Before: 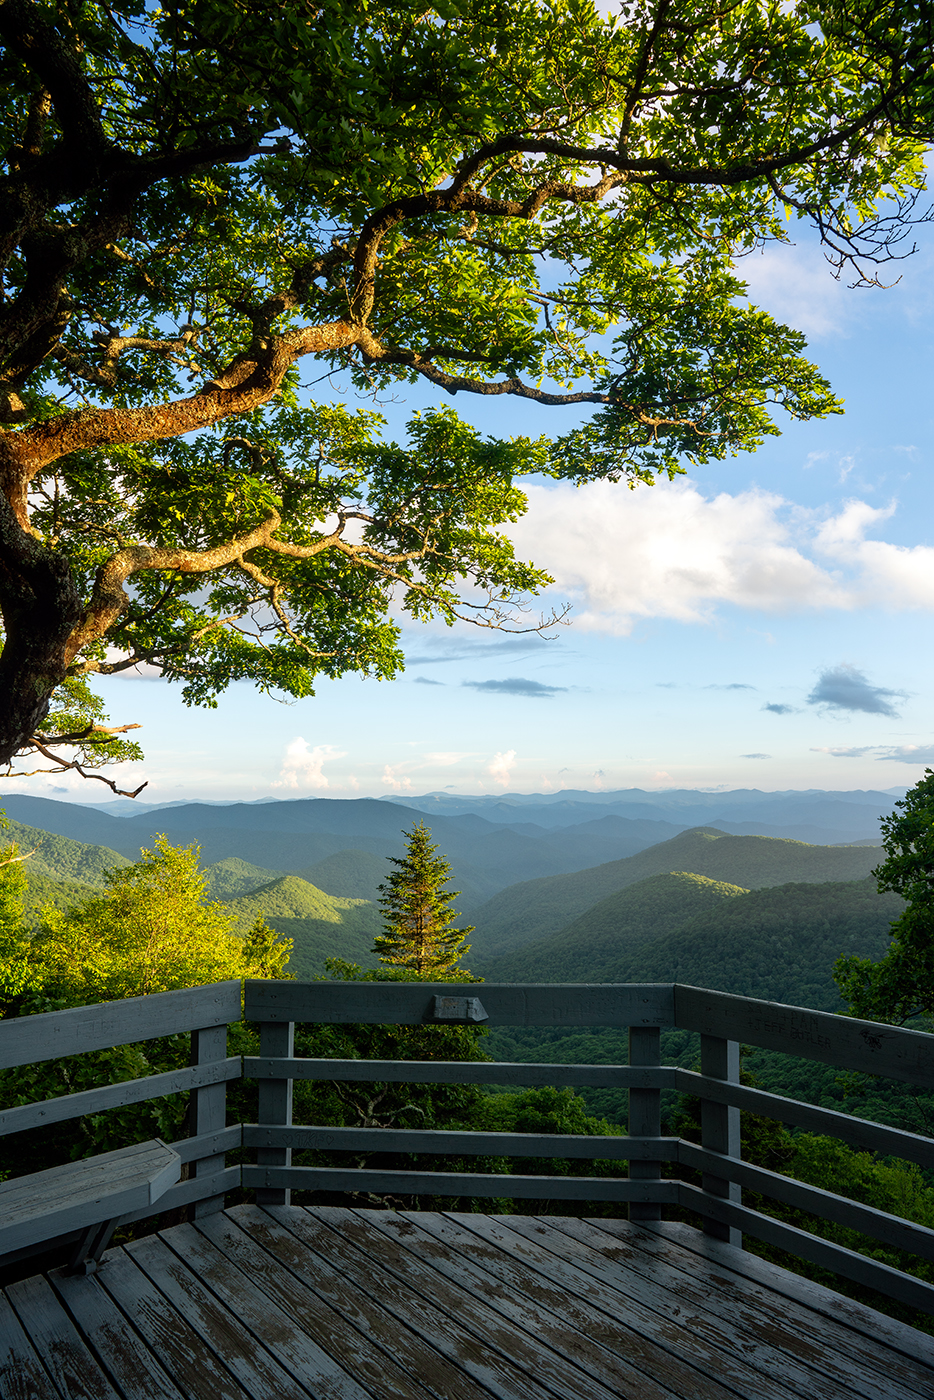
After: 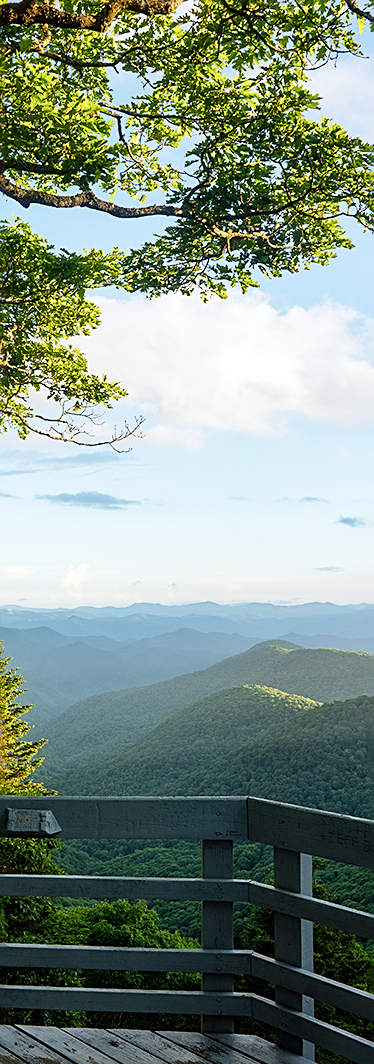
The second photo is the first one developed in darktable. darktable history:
white balance: red 0.986, blue 1.01
crop: left 45.721%, top 13.393%, right 14.118%, bottom 10.01%
sharpen: on, module defaults
base curve: curves: ch0 [(0, 0) (0.204, 0.334) (0.55, 0.733) (1, 1)], preserve colors none
